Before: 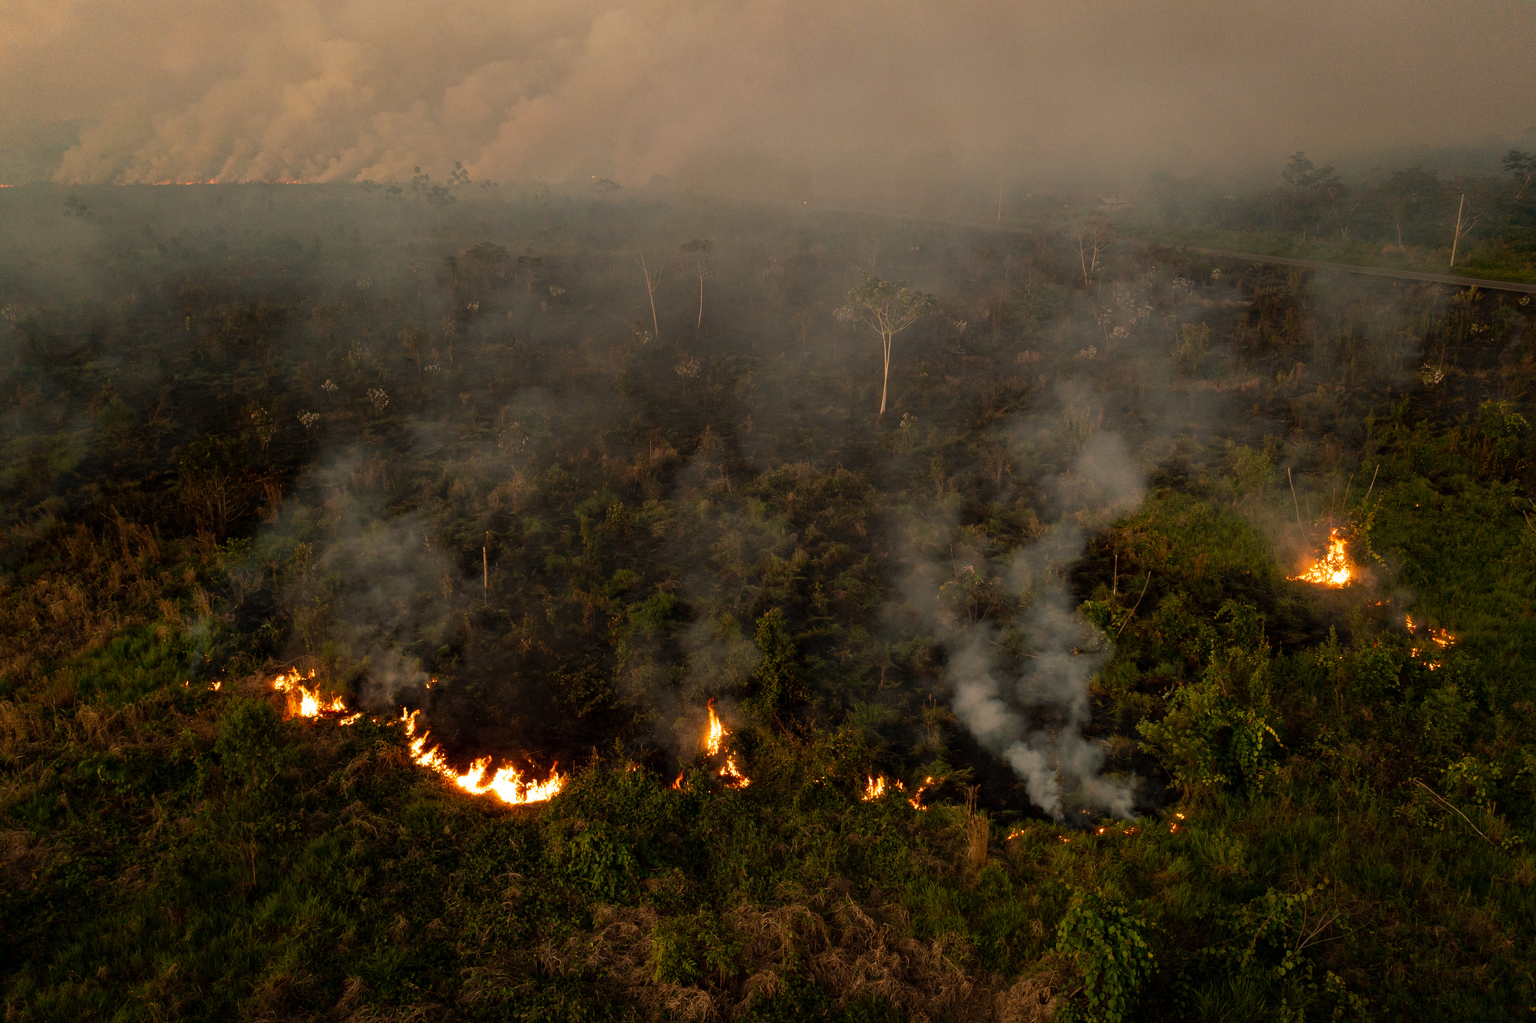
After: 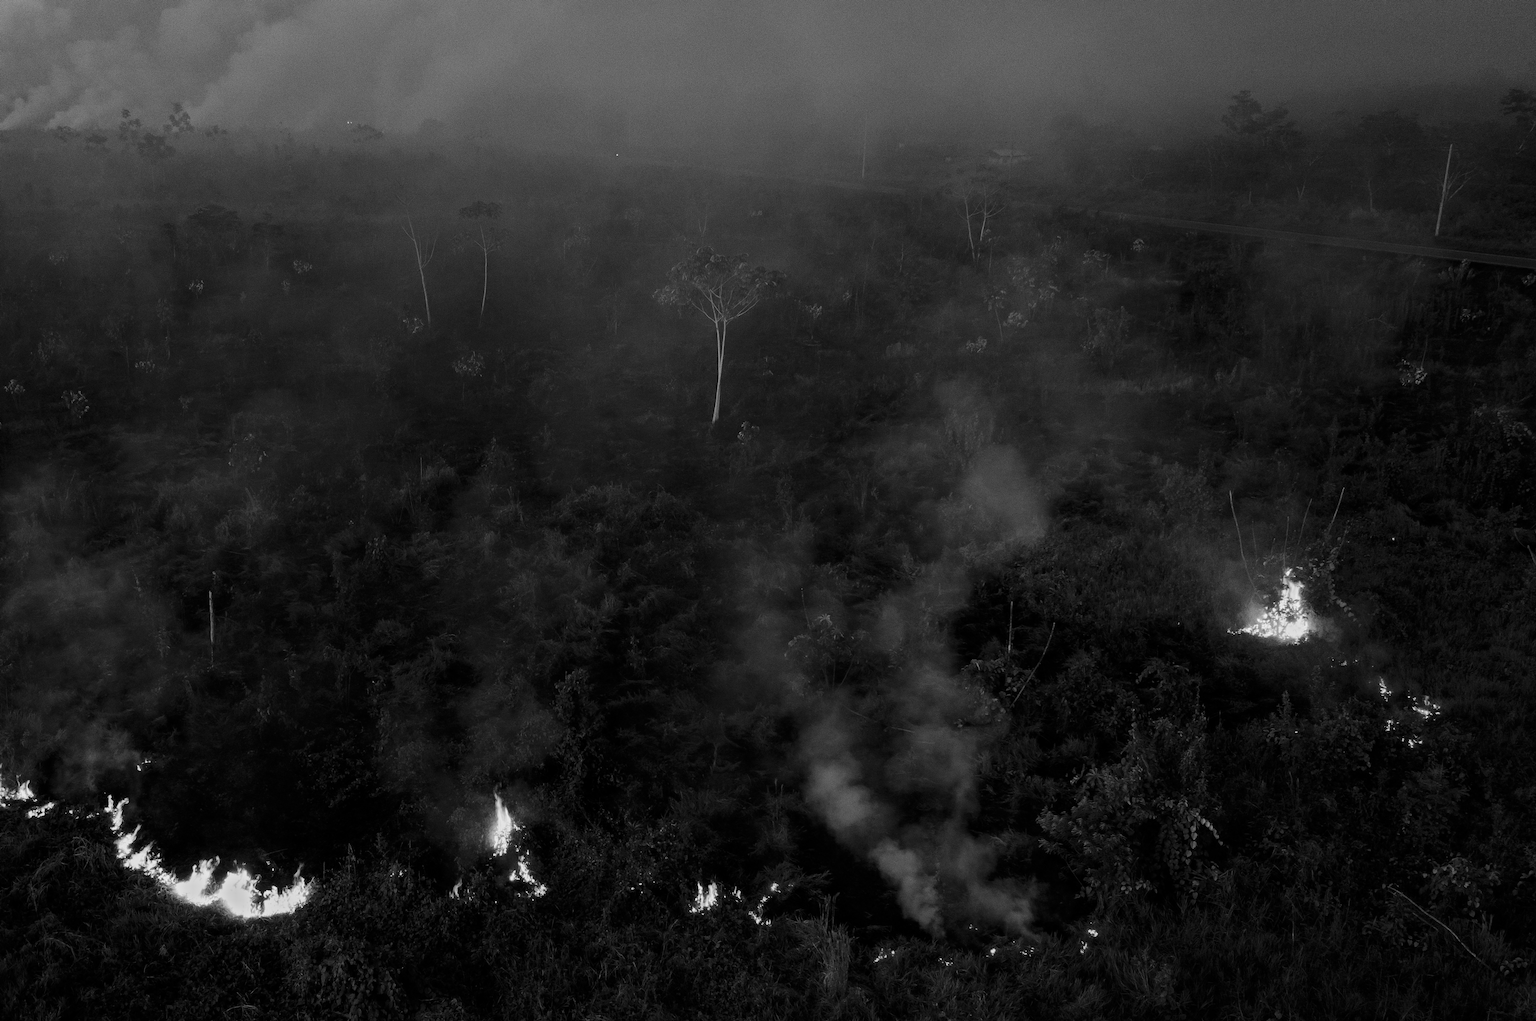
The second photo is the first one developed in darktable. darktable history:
crop and rotate: left 20.74%, top 7.912%, right 0.375%, bottom 13.378%
contrast brightness saturation: contrast 0.19, brightness -0.11, saturation 0.21
color balance rgb: perceptual saturation grading › global saturation 25%, global vibrance 20%
monochrome: a 79.32, b 81.83, size 1.1
